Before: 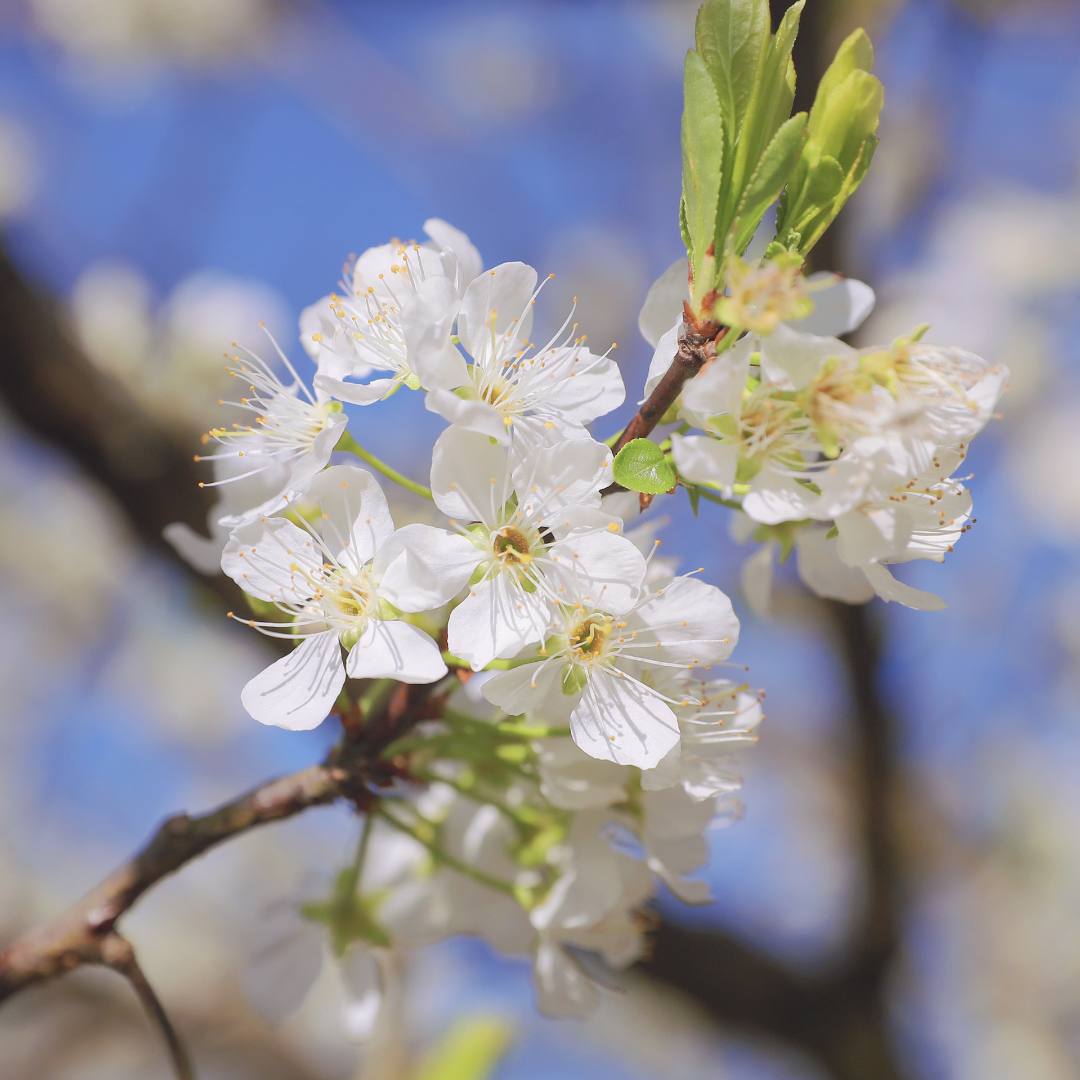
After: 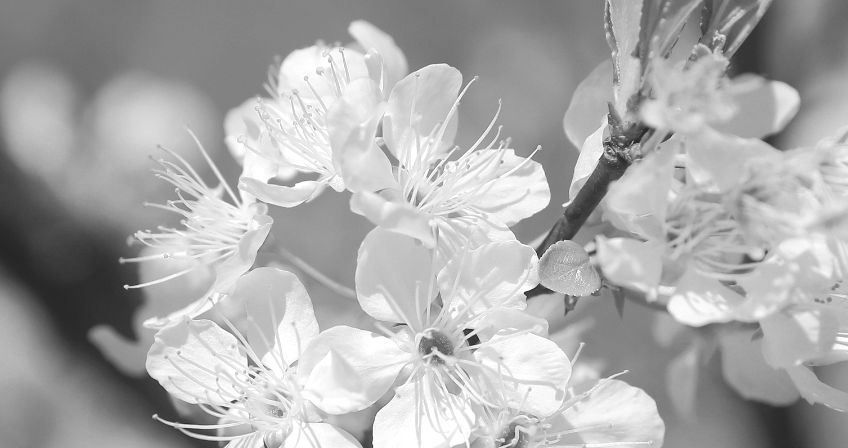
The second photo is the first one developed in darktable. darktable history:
monochrome: on, module defaults
color balance: lift [1.016, 0.983, 1, 1.017], gamma [0.958, 1, 1, 1], gain [0.981, 1.007, 0.993, 1.002], input saturation 118.26%, contrast 13.43%, contrast fulcrum 21.62%, output saturation 82.76%
crop: left 7.036%, top 18.398%, right 14.379%, bottom 40.043%
